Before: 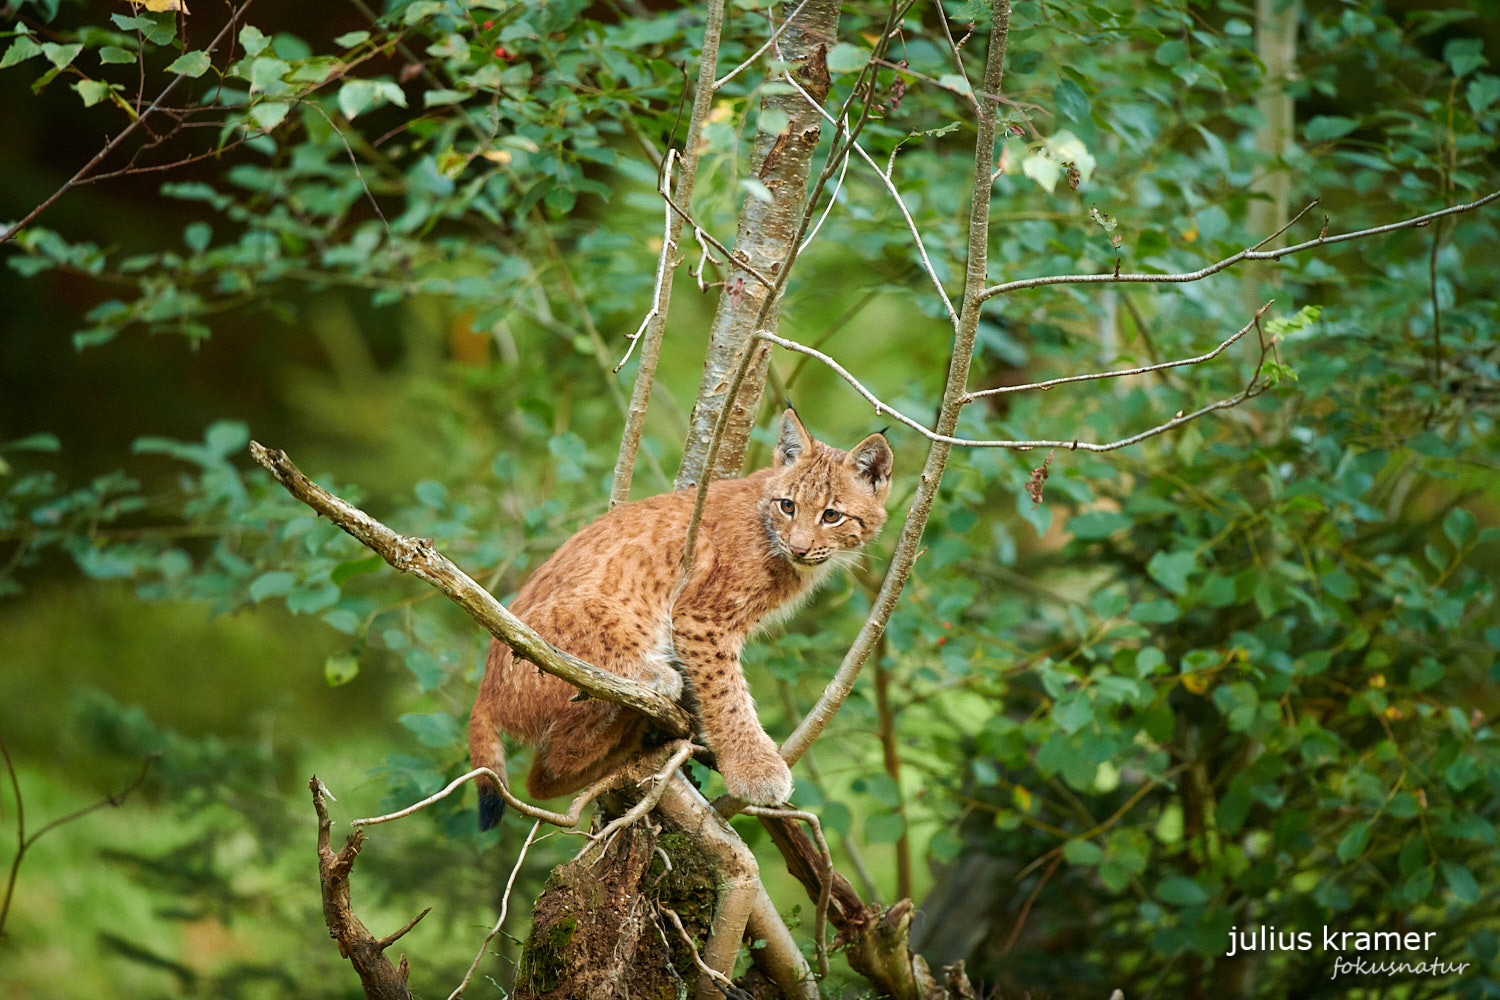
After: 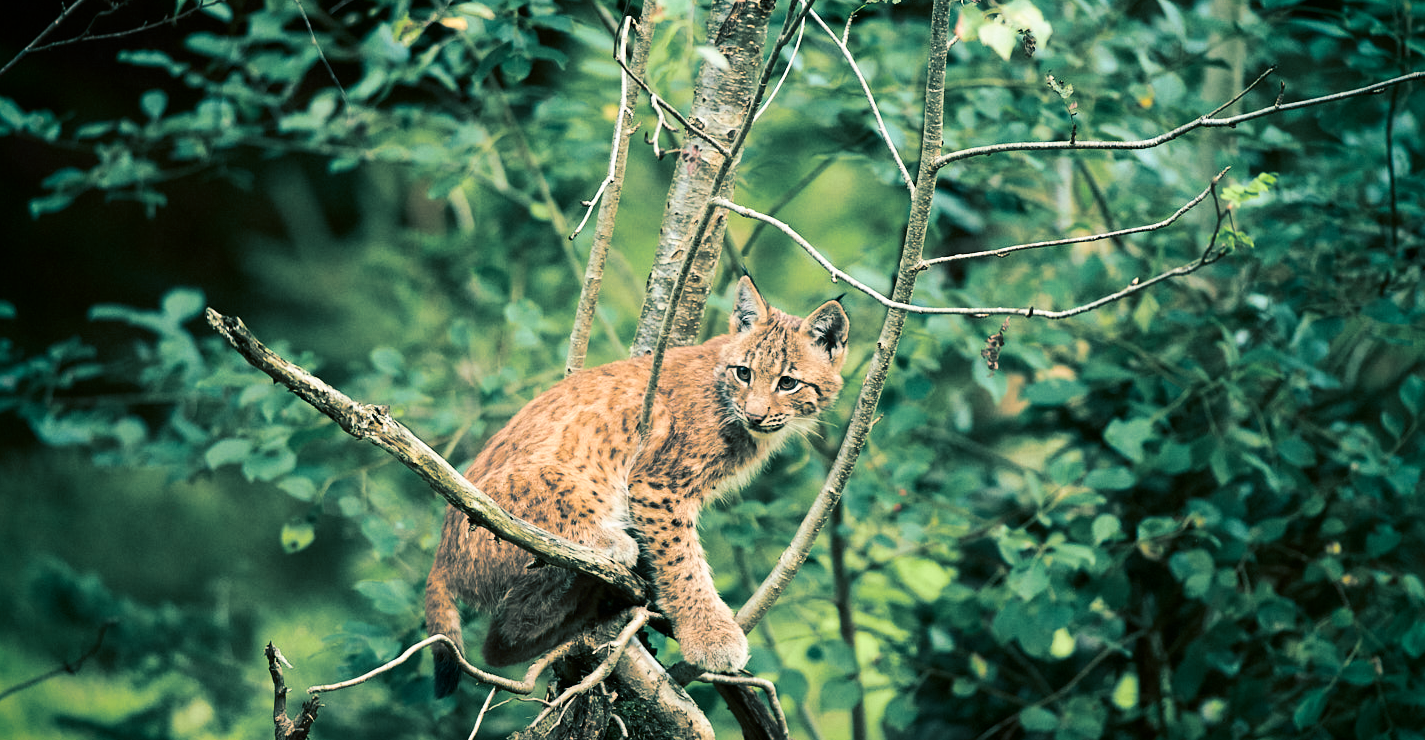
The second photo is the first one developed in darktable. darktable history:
vignetting: fall-off start 88.53%, fall-off radius 44.2%, saturation 0.376, width/height ratio 1.161
split-toning: shadows › hue 186.43°, highlights › hue 49.29°, compress 30.29%
crop and rotate: left 2.991%, top 13.302%, right 1.981%, bottom 12.636%
contrast brightness saturation: contrast 0.28
